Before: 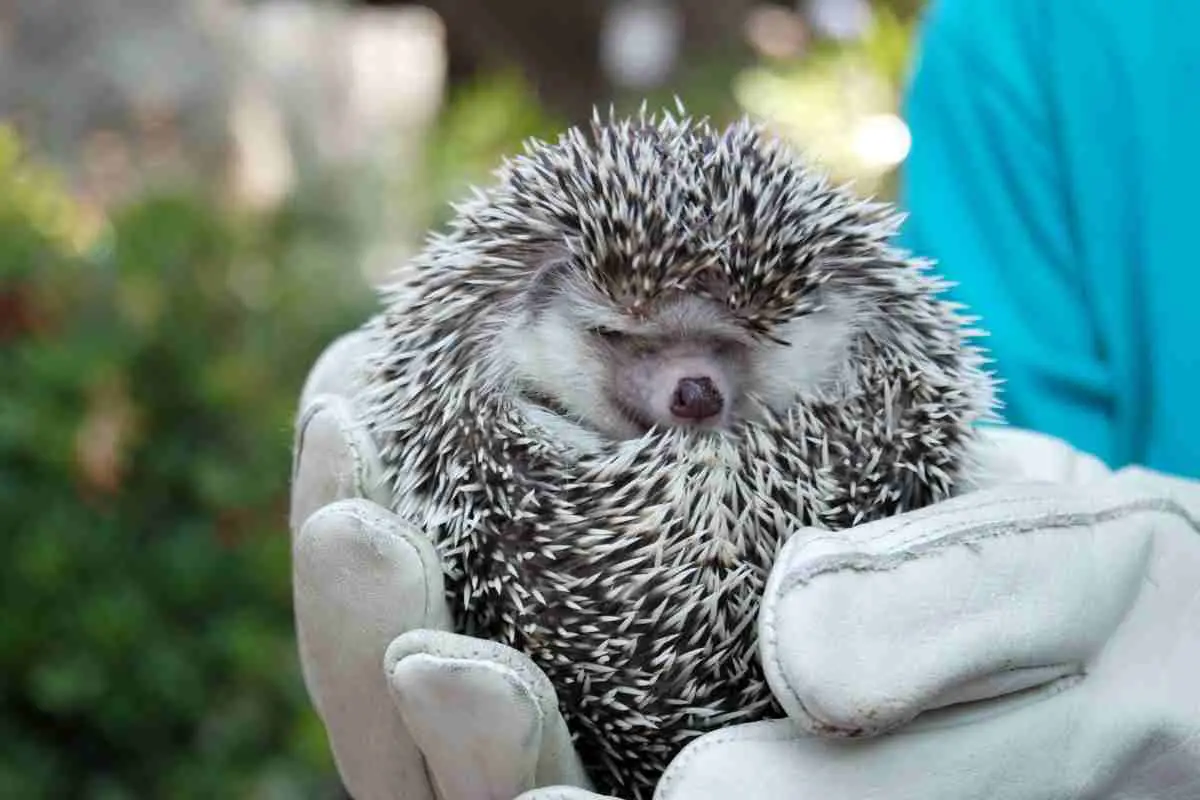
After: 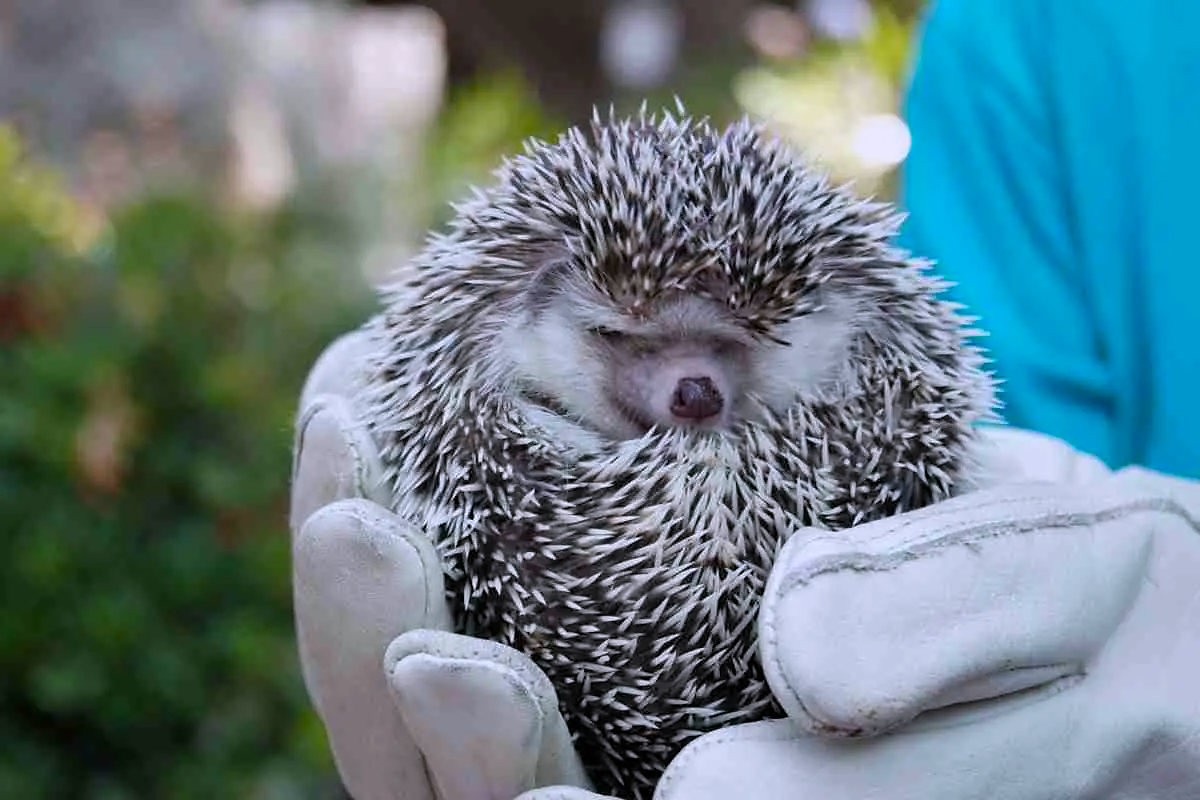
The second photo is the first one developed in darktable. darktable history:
color balance: output saturation 110%
white balance: red 1.004, blue 1.096
exposure: exposure -0.293 EV, compensate highlight preservation false
sharpen: radius 1.458, amount 0.398, threshold 1.271
